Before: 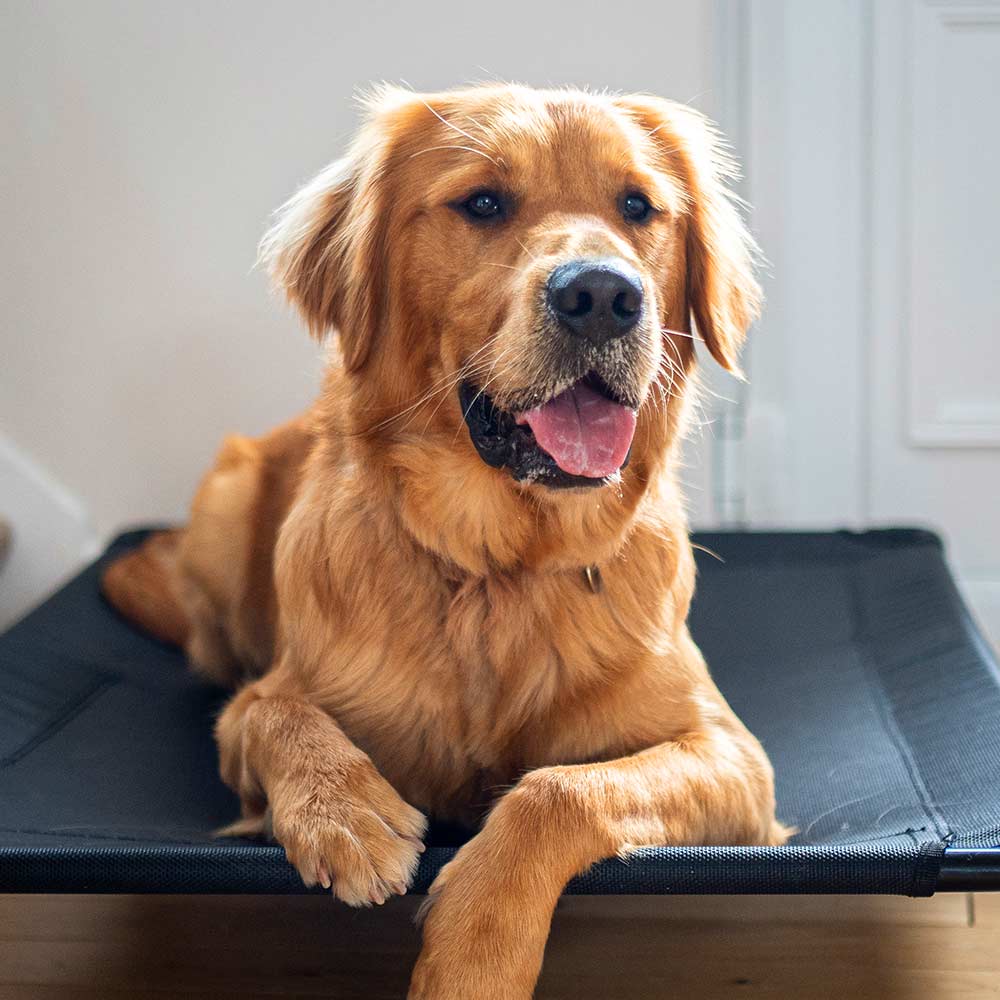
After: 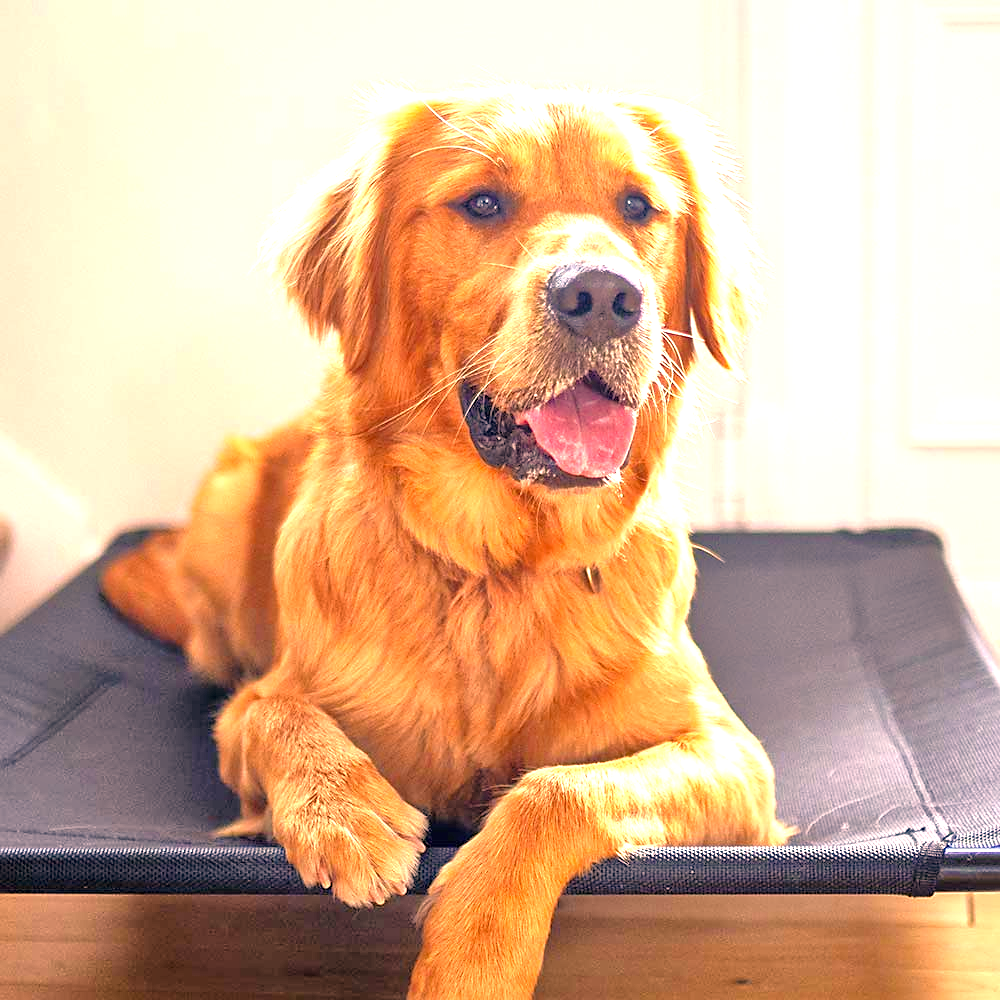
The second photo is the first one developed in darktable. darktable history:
color correction: highlights a* 21.88, highlights b* 22.25
tone equalizer: -7 EV 0.15 EV, -6 EV 0.6 EV, -5 EV 1.15 EV, -4 EV 1.33 EV, -3 EV 1.15 EV, -2 EV 0.6 EV, -1 EV 0.15 EV, mask exposure compensation -0.5 EV
sharpen: radius 1.864, amount 0.398, threshold 1.271
exposure: black level correction 0, exposure 1.2 EV, compensate exposure bias true, compensate highlight preservation false
